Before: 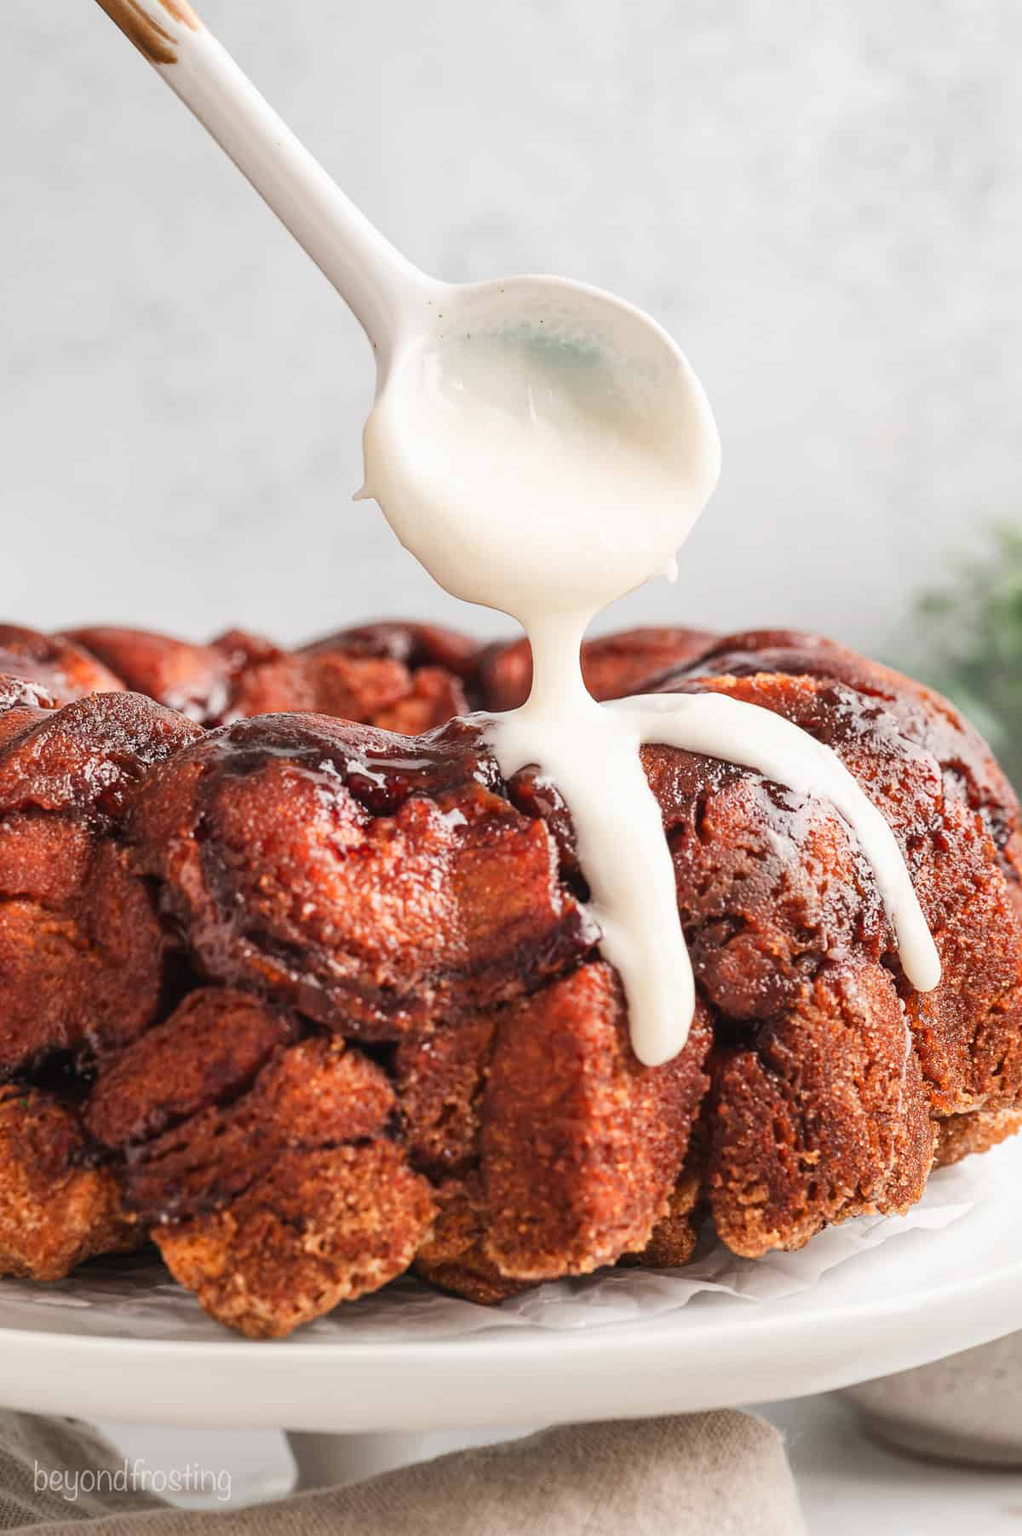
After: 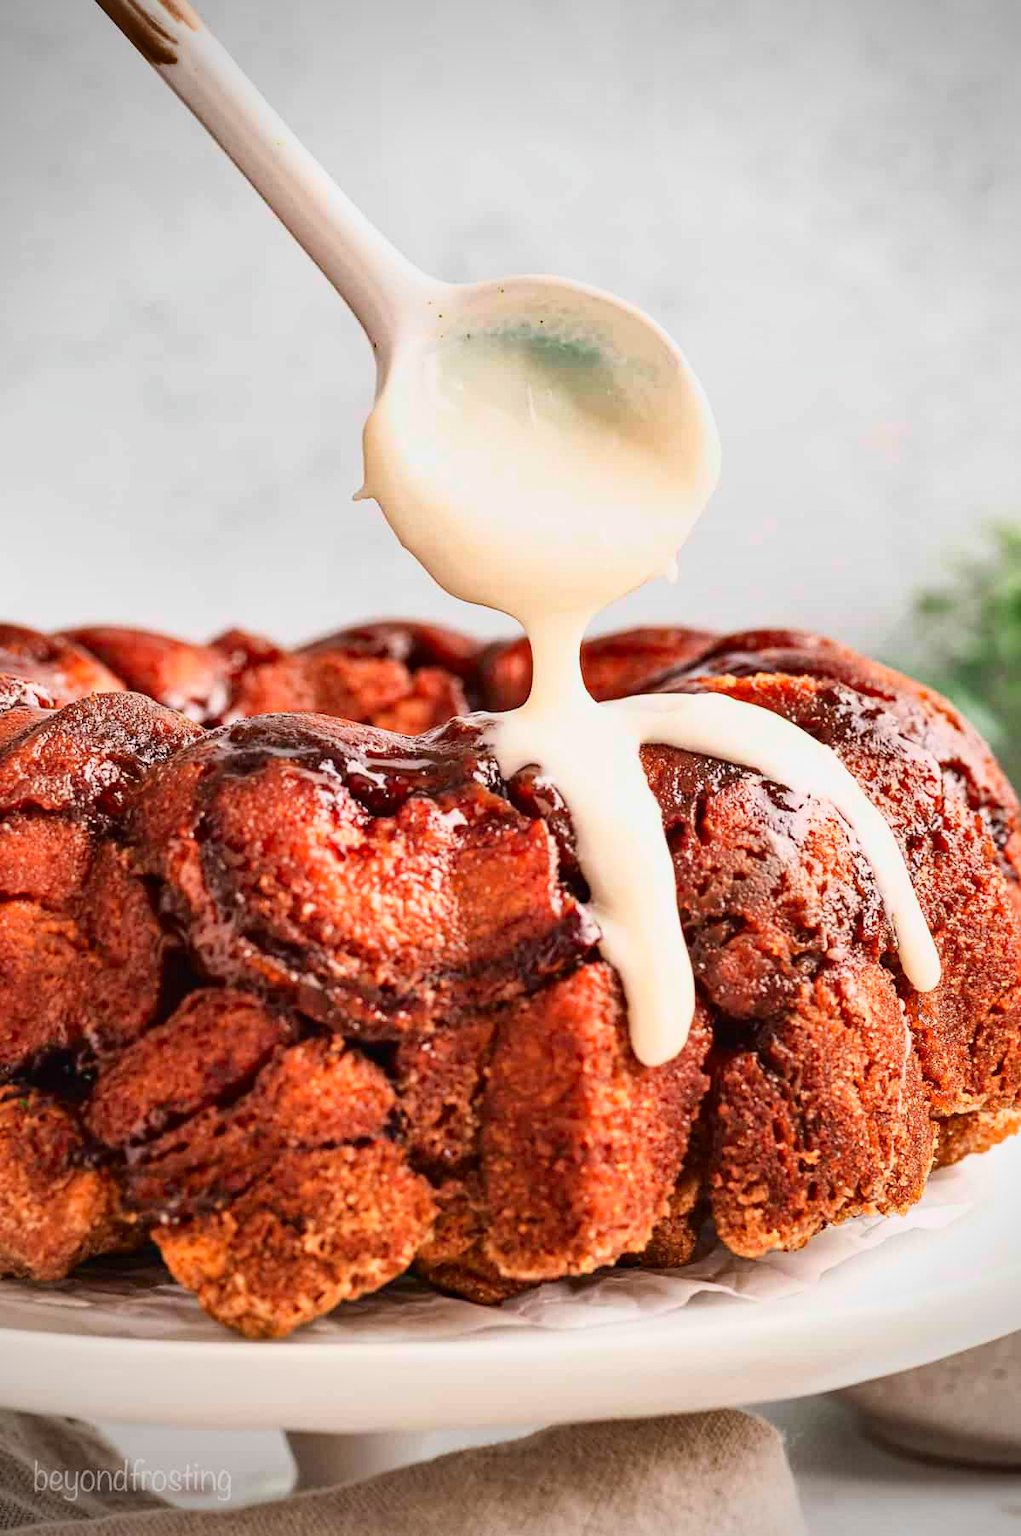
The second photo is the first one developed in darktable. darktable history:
vignetting: brightness -0.575
tone curve: curves: ch0 [(0, 0) (0.091, 0.077) (0.389, 0.458) (0.745, 0.82) (0.844, 0.908) (0.909, 0.942) (1, 0.973)]; ch1 [(0, 0) (0.437, 0.404) (0.5, 0.5) (0.529, 0.55) (0.58, 0.6) (0.616, 0.649) (1, 1)]; ch2 [(0, 0) (0.442, 0.415) (0.5, 0.5) (0.535, 0.557) (0.585, 0.62) (1, 1)], color space Lab, independent channels, preserve colors none
shadows and highlights: soften with gaussian
haze removal: strength 0.293, distance 0.248, adaptive false
